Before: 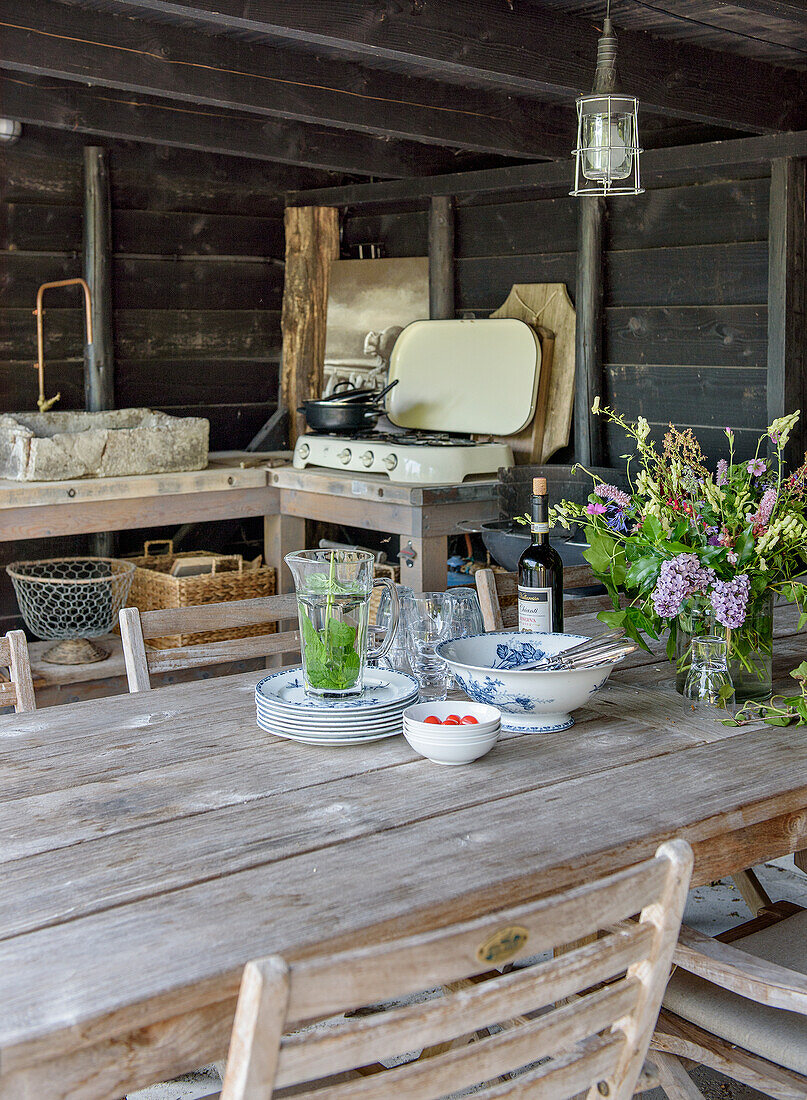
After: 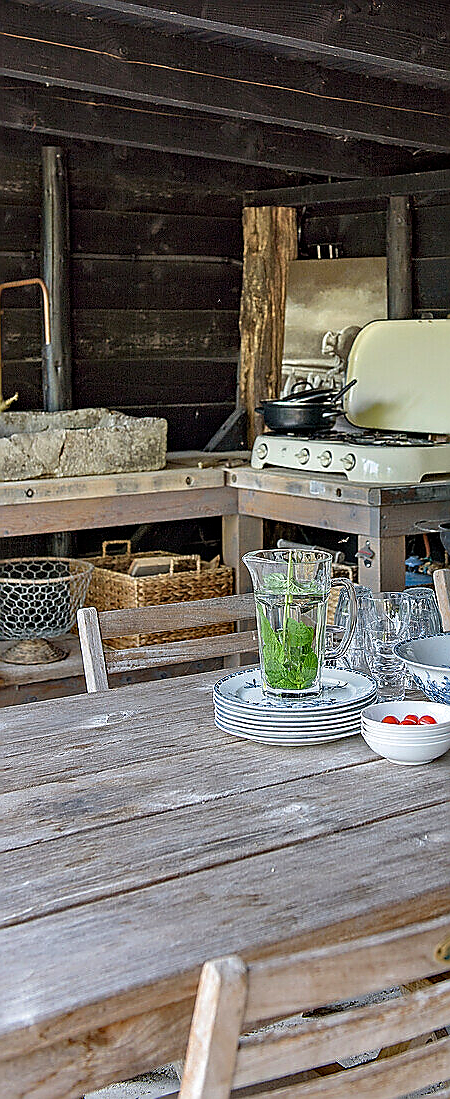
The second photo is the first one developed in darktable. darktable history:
base curve: curves: ch0 [(0, 0) (0.303, 0.277) (1, 1)], preserve colors none
crop: left 5.309%, right 38.923%
haze removal: compatibility mode true, adaptive false
sharpen: radius 1.423, amount 1.256, threshold 0.827
